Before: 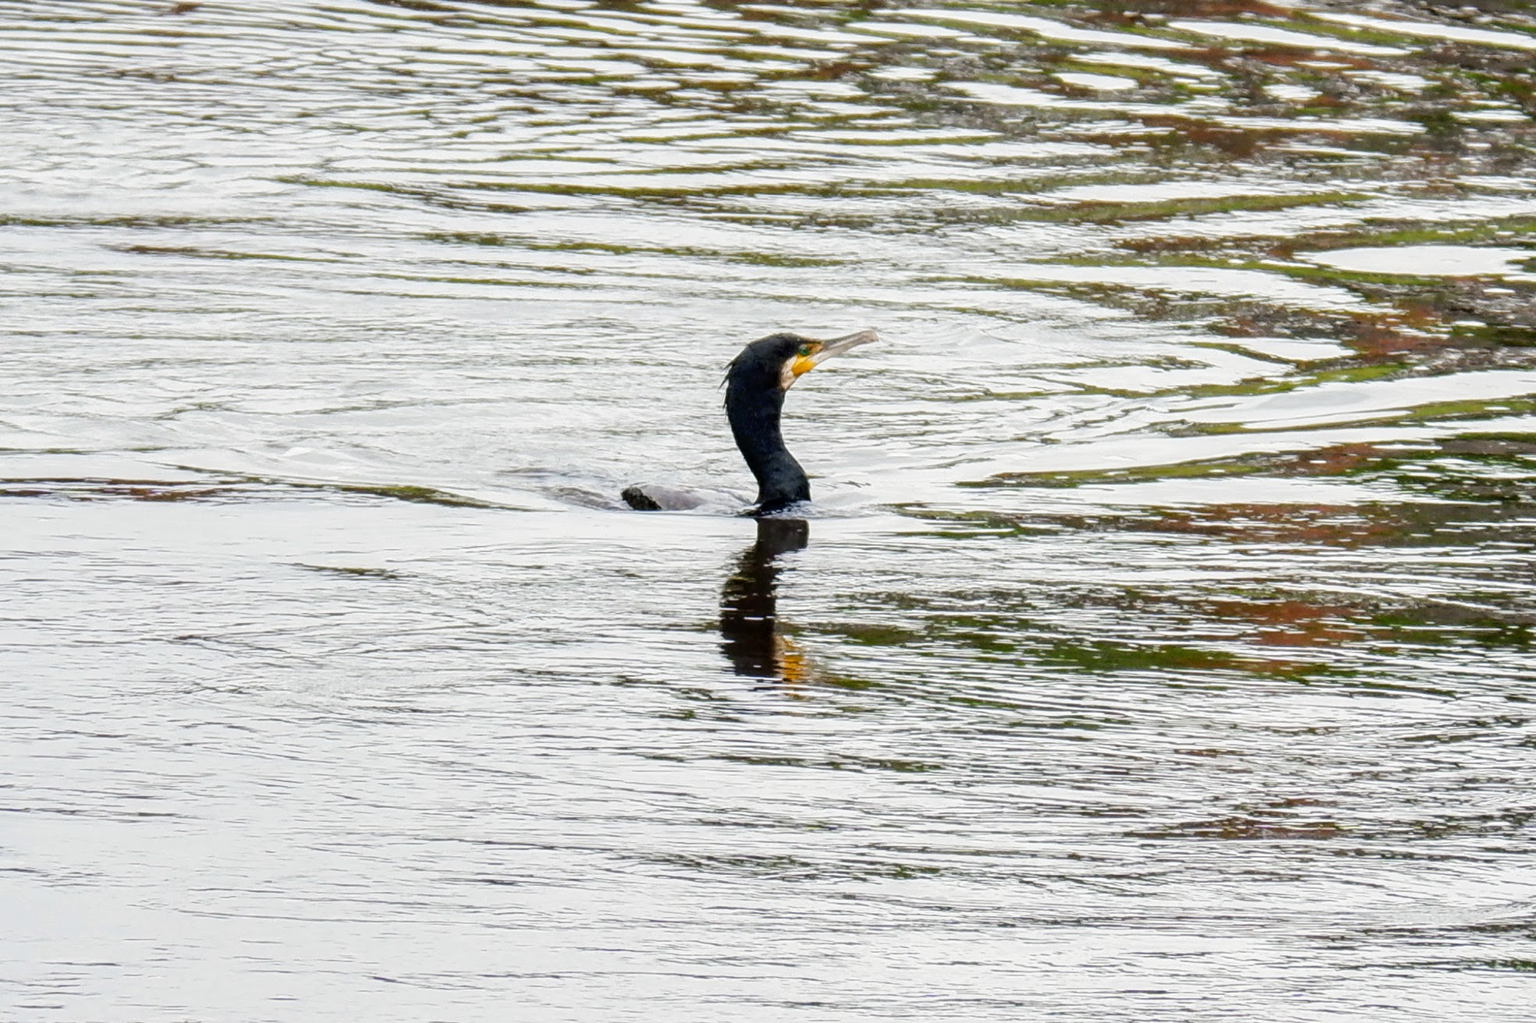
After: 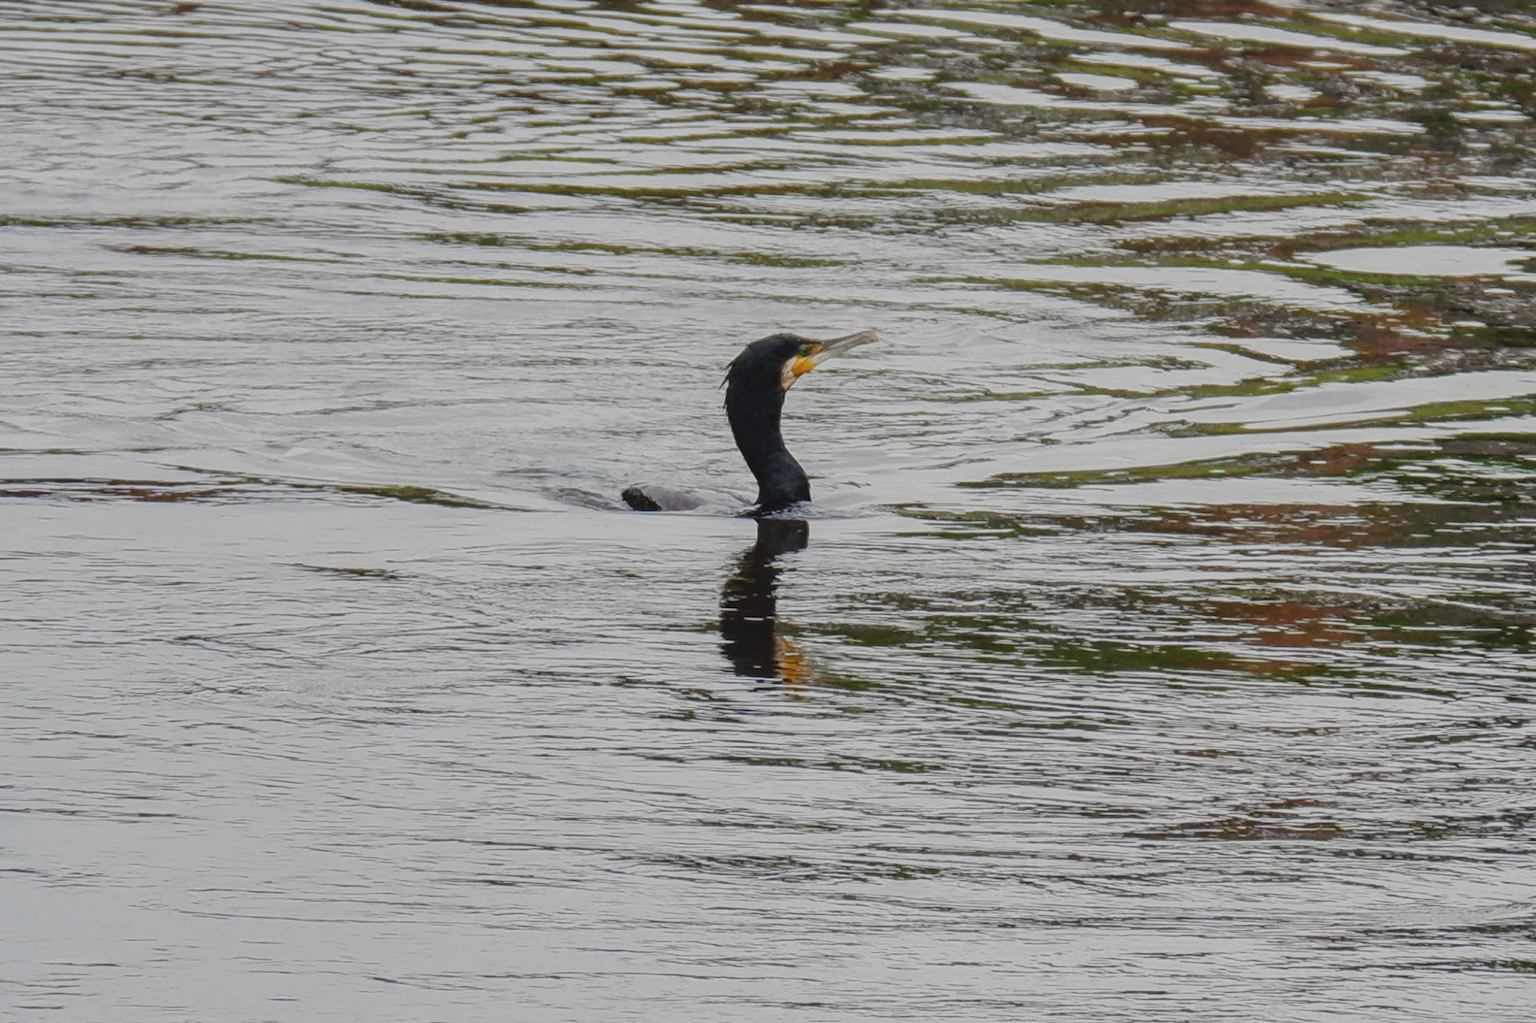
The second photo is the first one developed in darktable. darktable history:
exposure: black level correction -0.015, exposure -0.186 EV, compensate exposure bias true, compensate highlight preservation false
